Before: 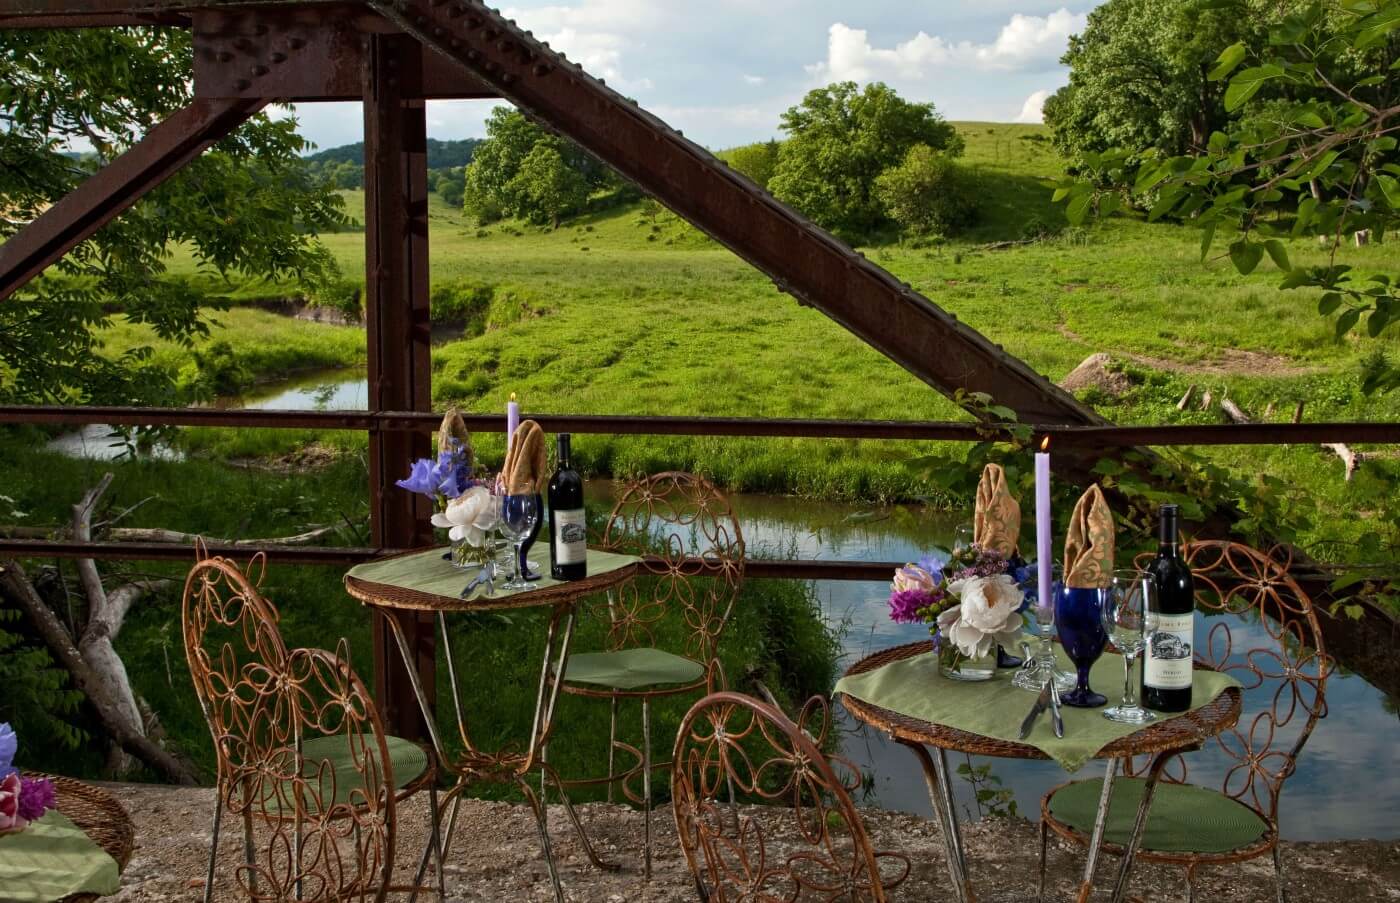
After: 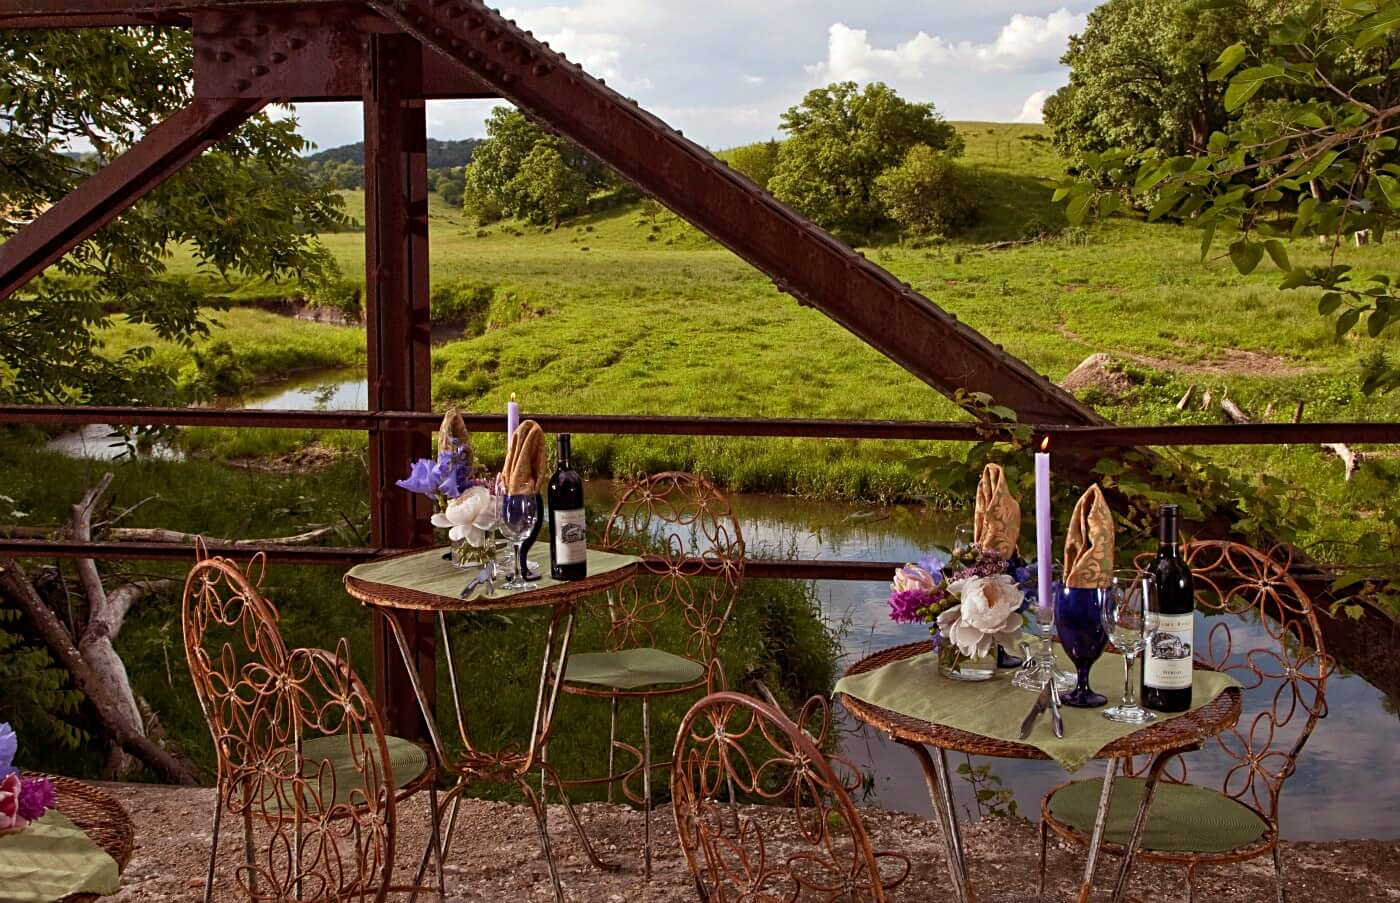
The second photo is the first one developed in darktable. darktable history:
rgb levels: mode RGB, independent channels, levels [[0, 0.474, 1], [0, 0.5, 1], [0, 0.5, 1]]
sharpen: radius 2.529, amount 0.323
